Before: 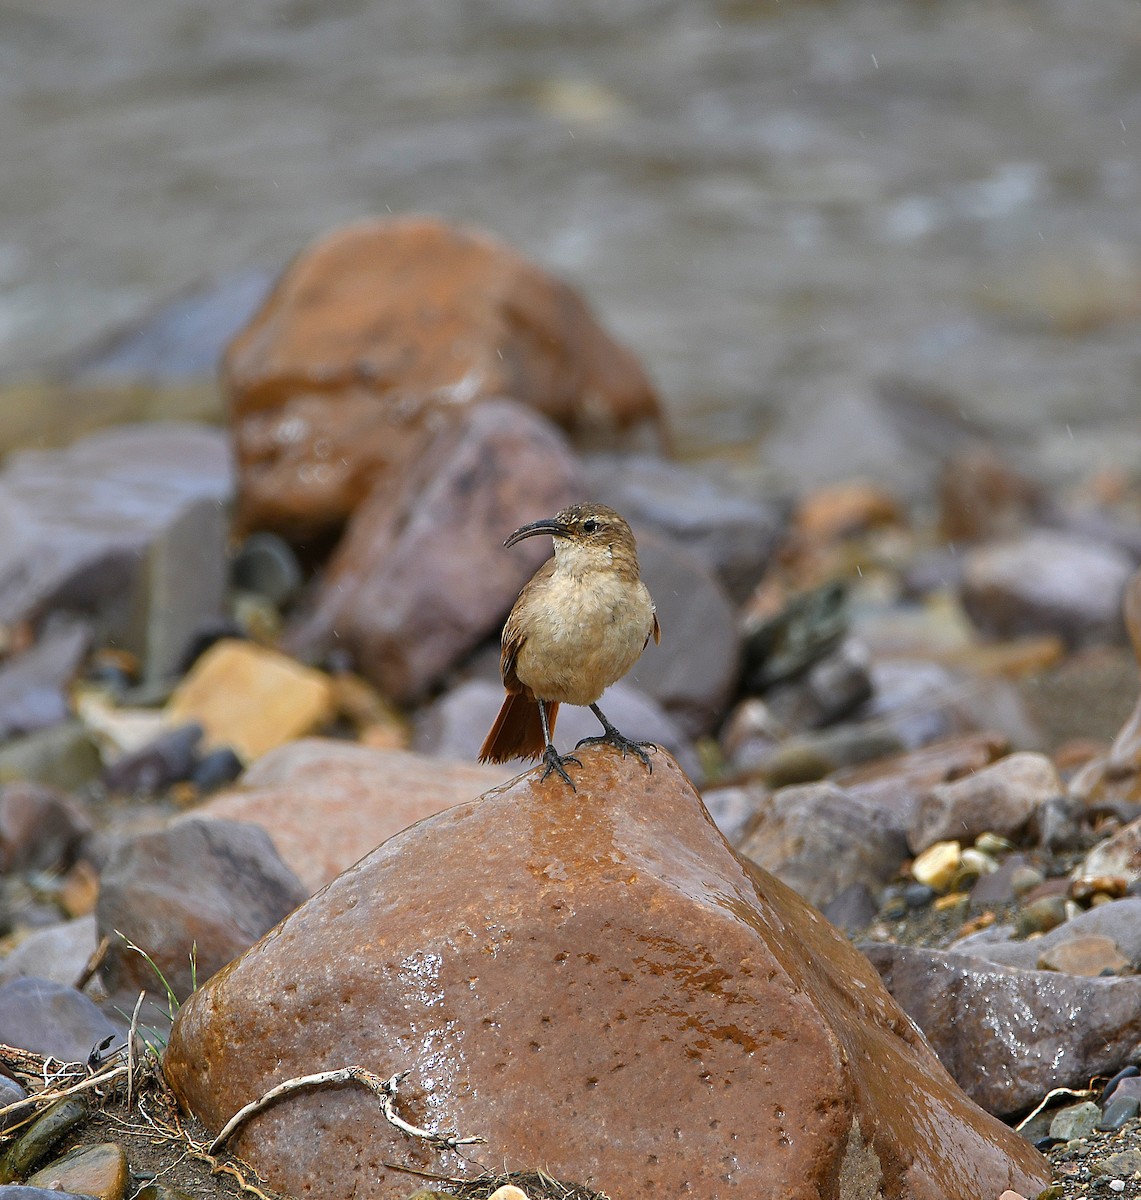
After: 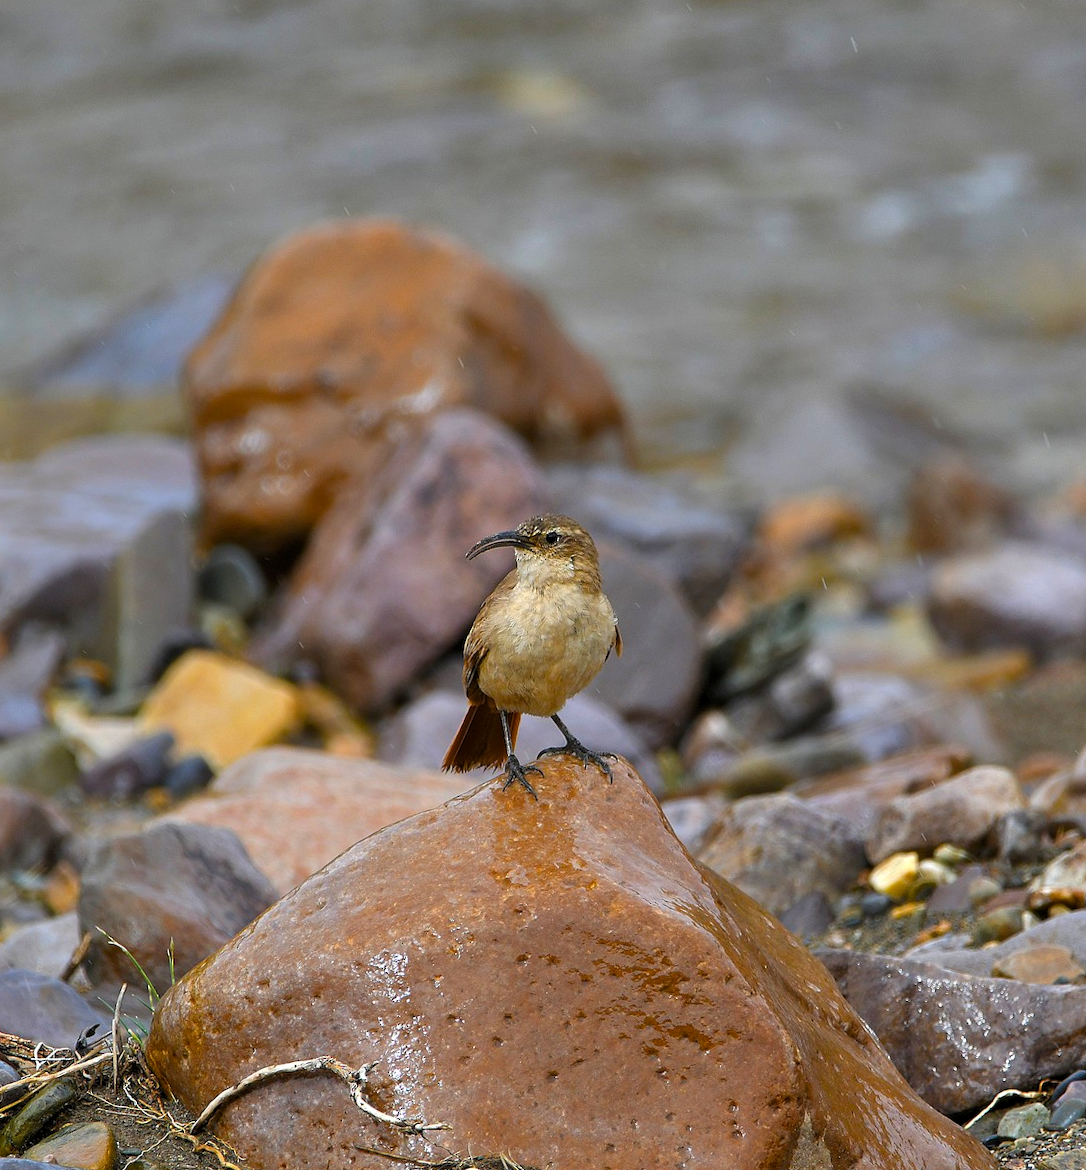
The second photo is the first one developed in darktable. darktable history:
rotate and perspective: rotation 0.074°, lens shift (vertical) 0.096, lens shift (horizontal) -0.041, crop left 0.043, crop right 0.952, crop top 0.024, crop bottom 0.979
levels: levels [0.026, 0.507, 0.987]
base curve: curves: ch0 [(0, 0) (0.297, 0.298) (1, 1)], preserve colors none
color balance rgb: perceptual saturation grading › global saturation 20%, global vibrance 20%
